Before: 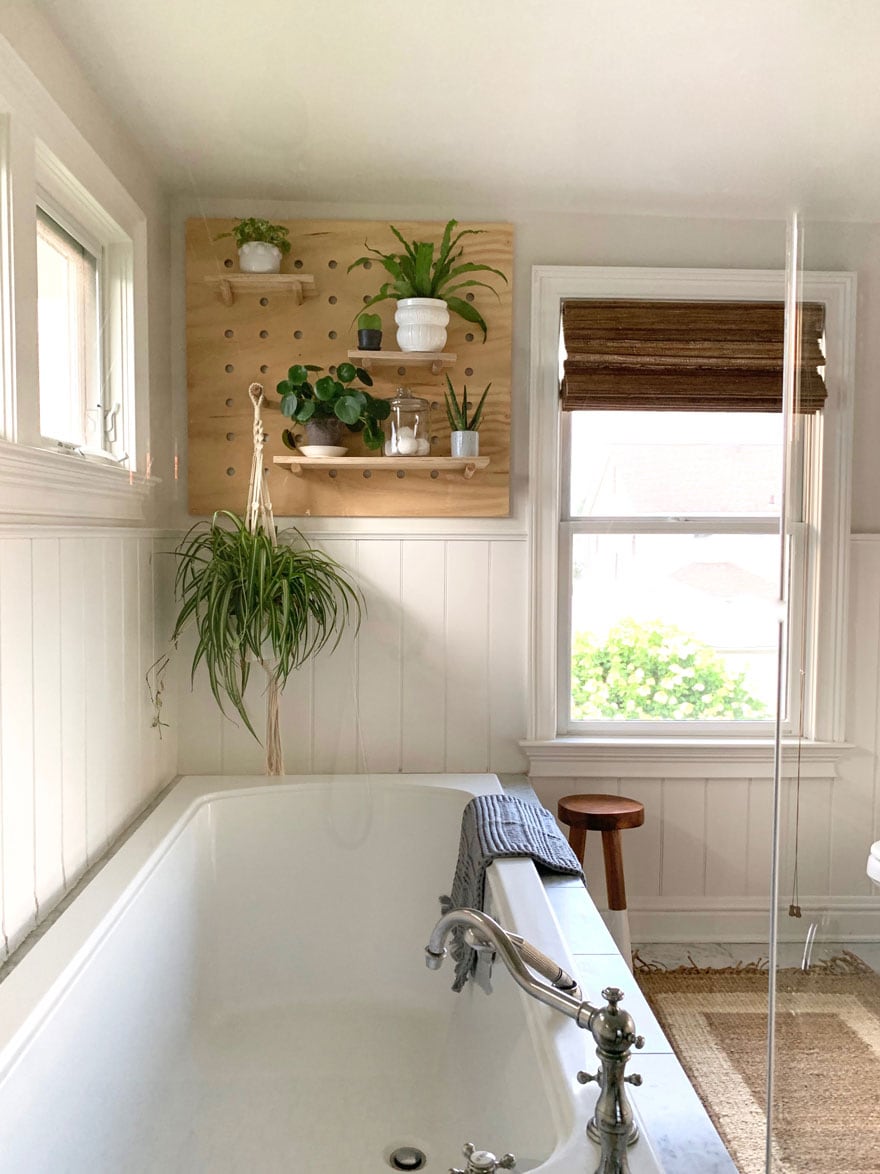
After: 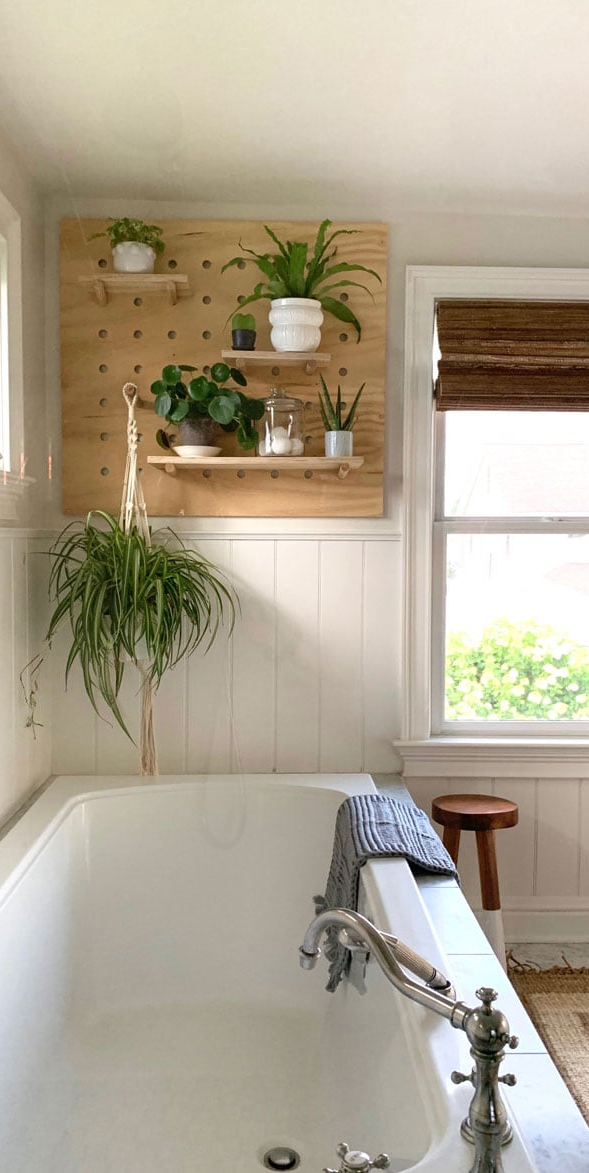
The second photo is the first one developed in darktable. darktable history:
crop and rotate: left 14.428%, right 18.623%
